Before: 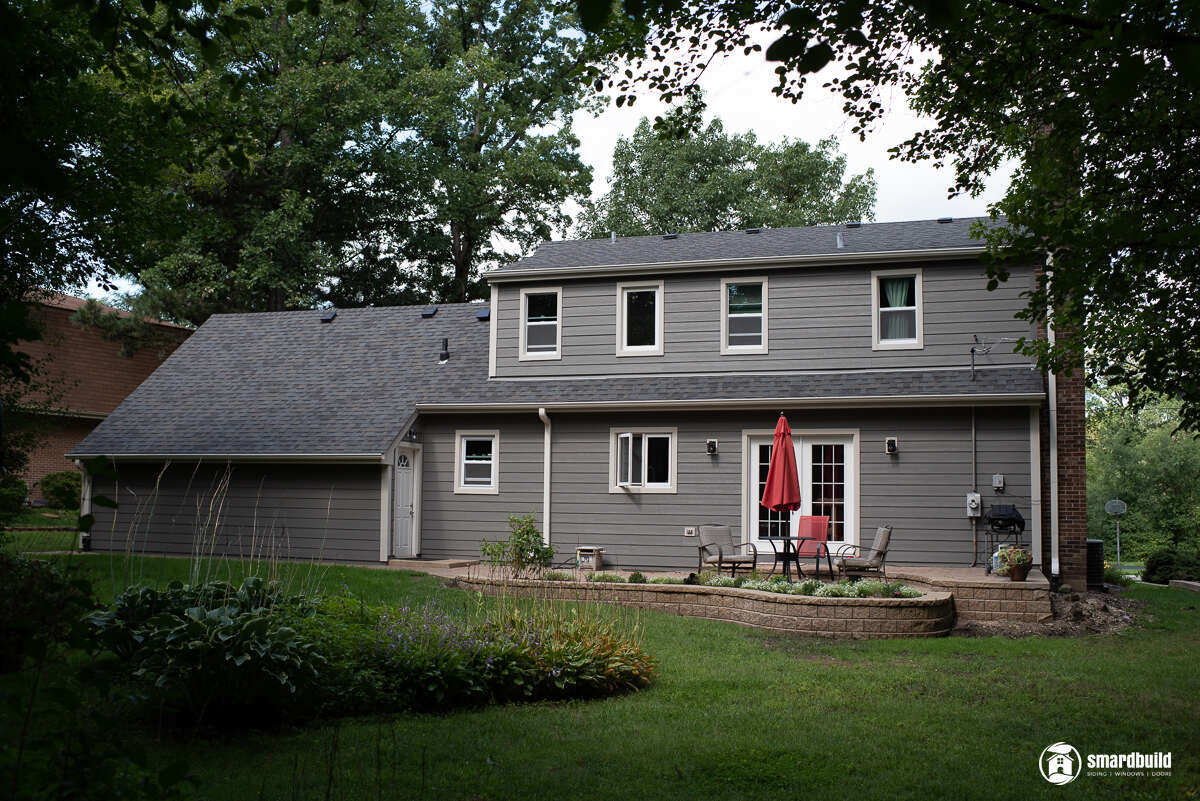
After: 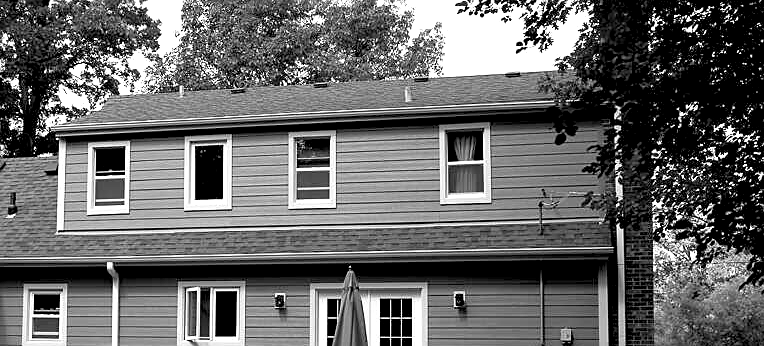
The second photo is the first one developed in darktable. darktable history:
tone equalizer: on, module defaults
sharpen: radius 1.559, amount 0.373, threshold 1.271
monochrome: a -35.87, b 49.73, size 1.7
exposure: black level correction 0.012, exposure 0.7 EV, compensate exposure bias true, compensate highlight preservation false
crop: left 36.005%, top 18.293%, right 0.31%, bottom 38.444%
